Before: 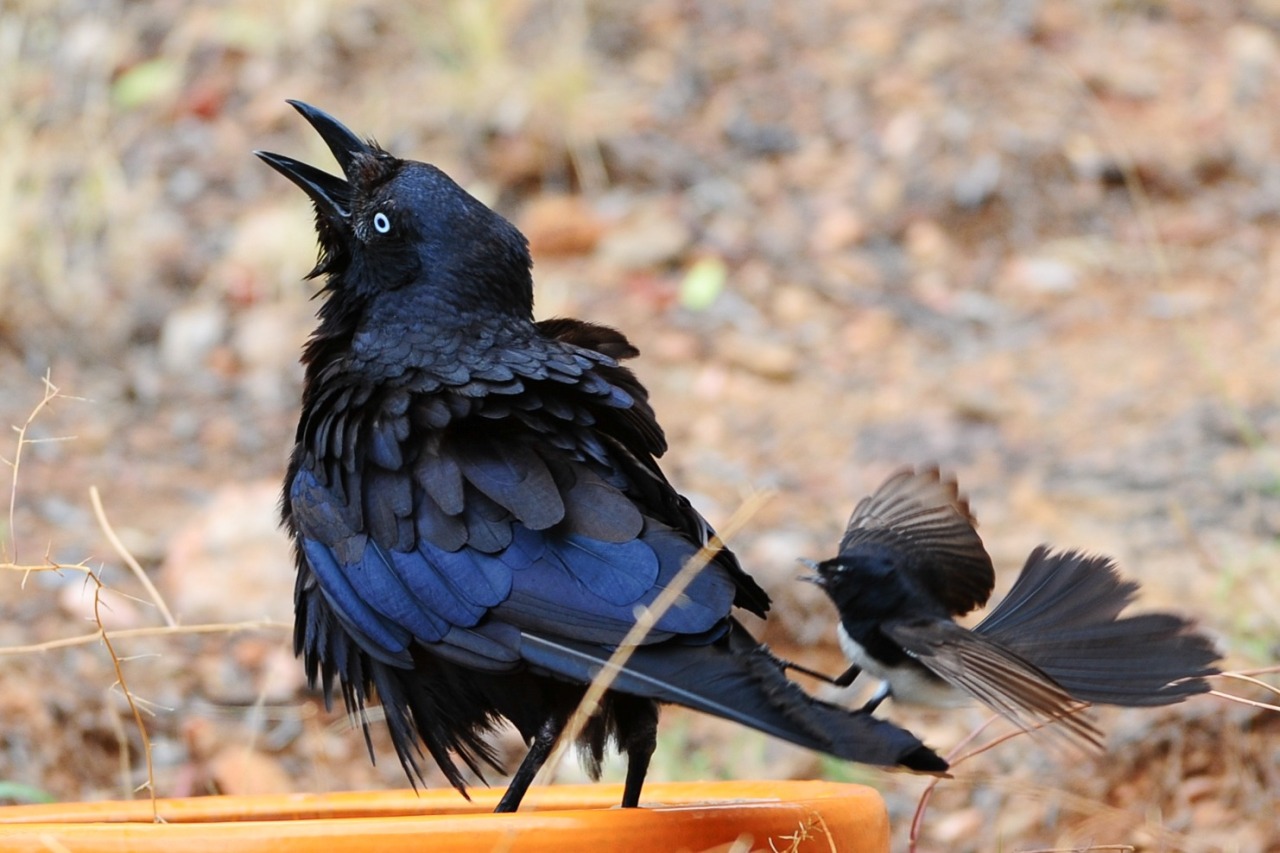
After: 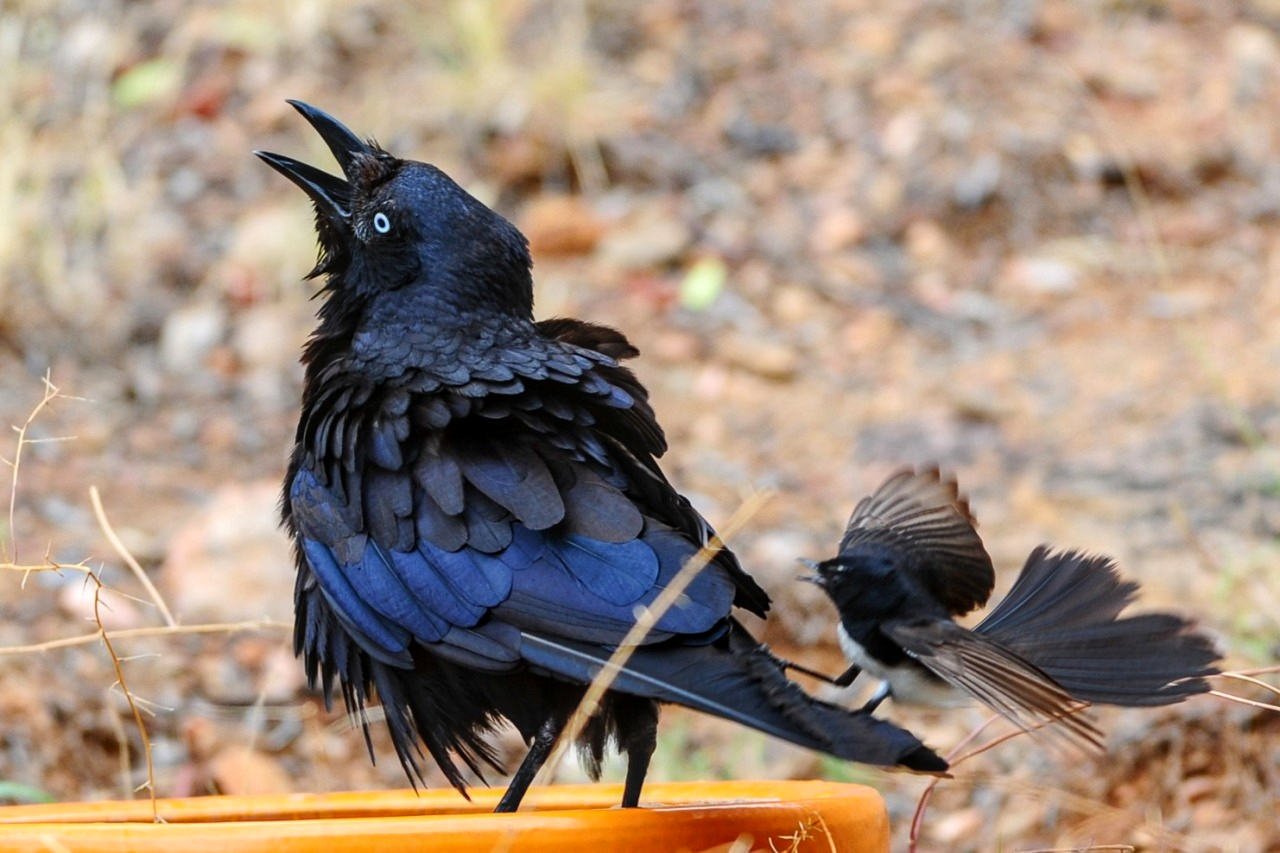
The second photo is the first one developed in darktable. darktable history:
color balance rgb: perceptual saturation grading › global saturation 10%, global vibrance 10%
local contrast: on, module defaults
